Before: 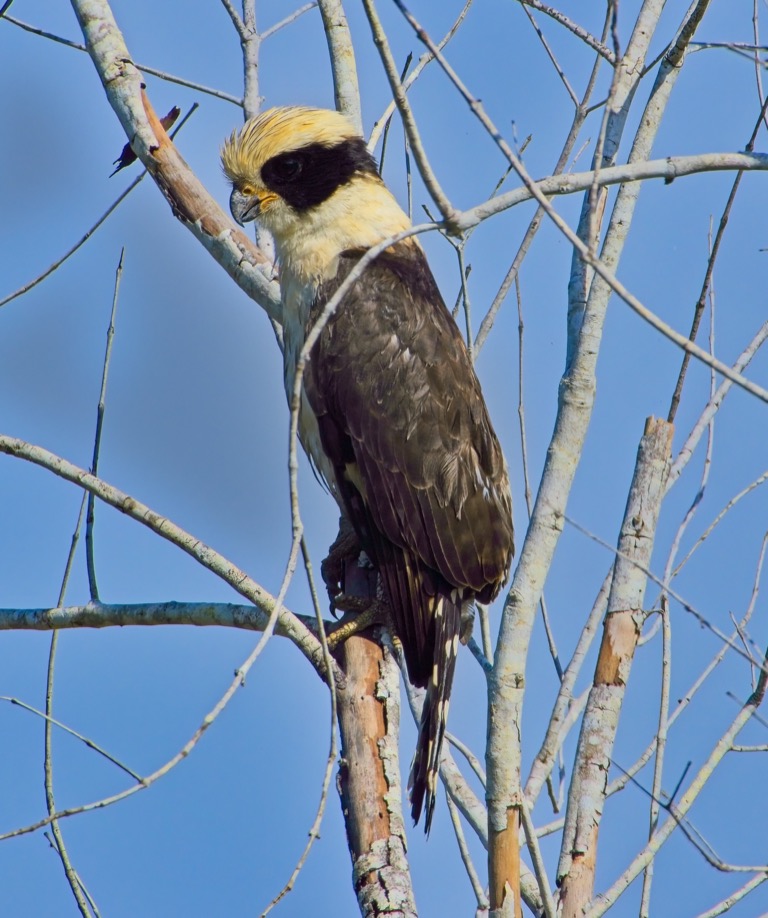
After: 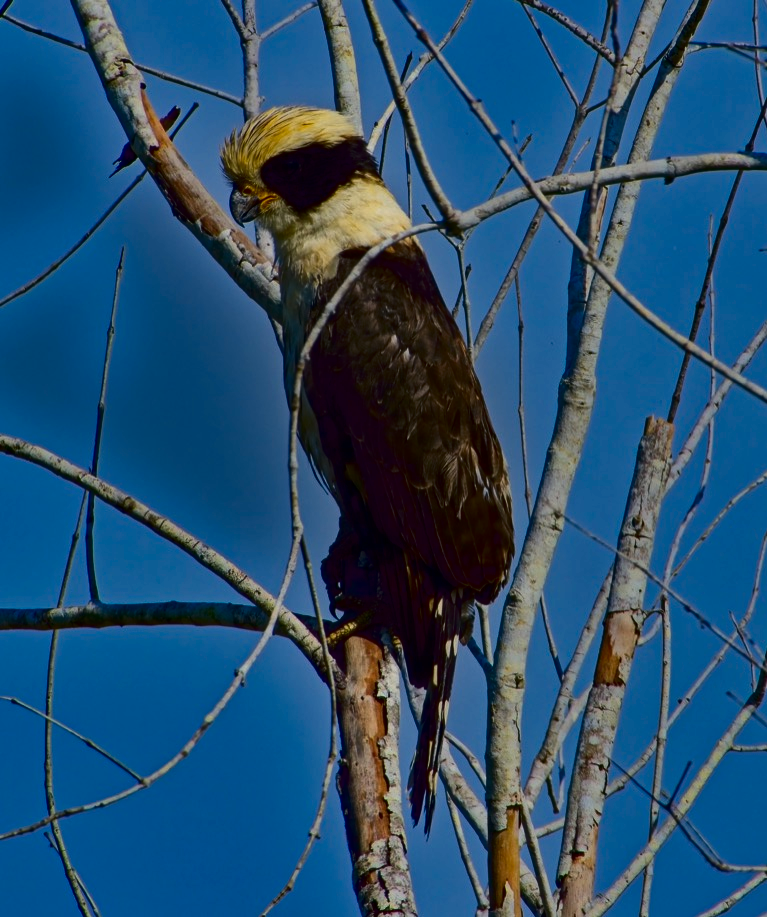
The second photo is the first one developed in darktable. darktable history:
crop and rotate: left 0.074%, bottom 0.004%
contrast brightness saturation: contrast 0.093, brightness -0.605, saturation 0.165
